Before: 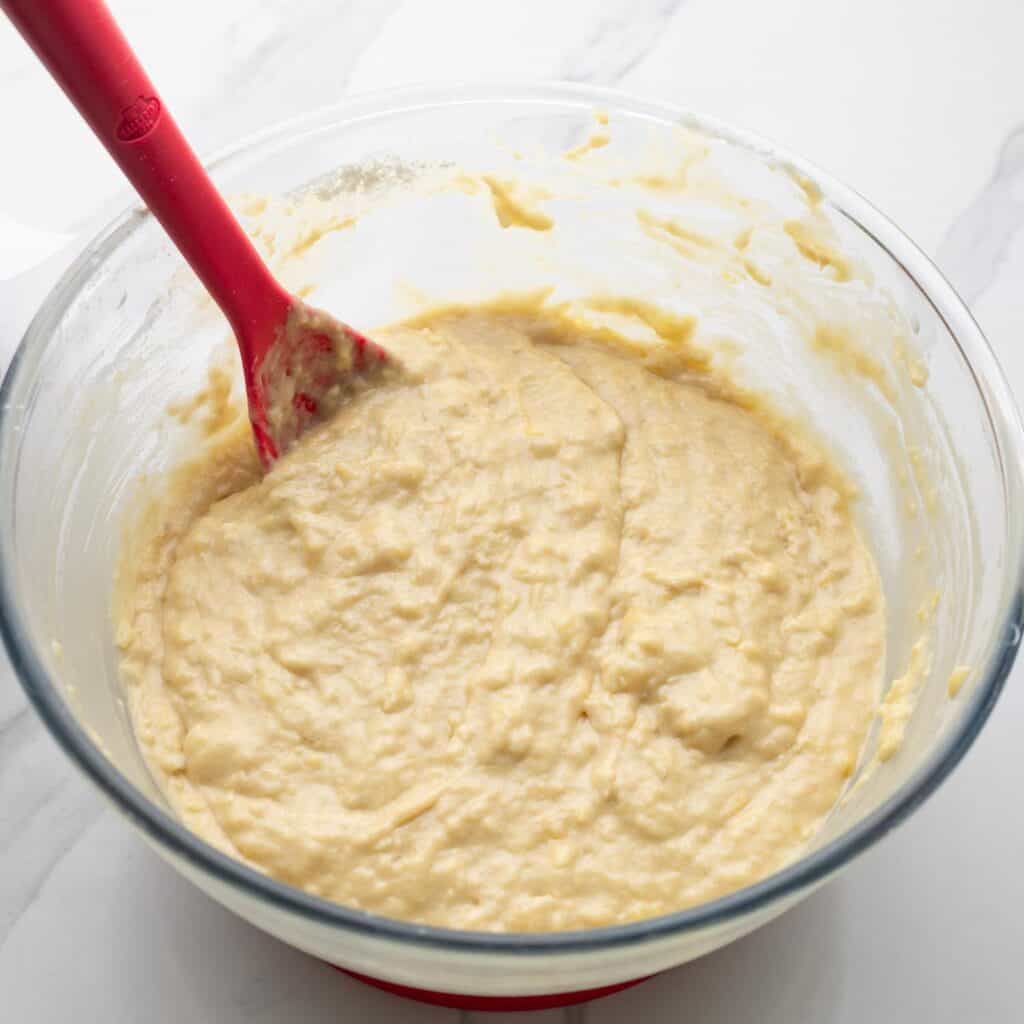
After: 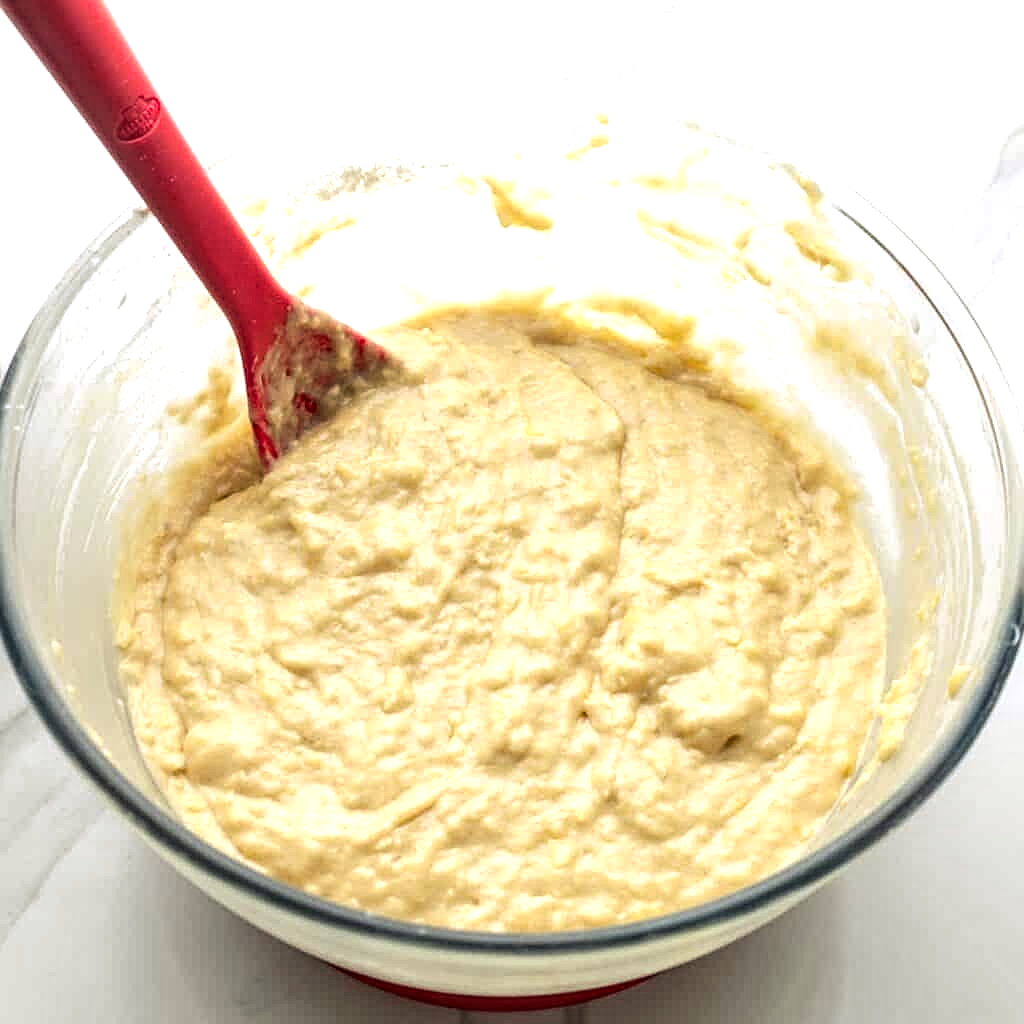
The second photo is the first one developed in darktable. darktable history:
local contrast: detail 130%
rgb curve: curves: ch2 [(0, 0) (0.567, 0.512) (1, 1)], mode RGB, independent channels
exposure: exposure 0.078 EV, compensate highlight preservation false
sharpen: on, module defaults
tone equalizer: -8 EV -0.417 EV, -7 EV -0.389 EV, -6 EV -0.333 EV, -5 EV -0.222 EV, -3 EV 0.222 EV, -2 EV 0.333 EV, -1 EV 0.389 EV, +0 EV 0.417 EV, edges refinement/feathering 500, mask exposure compensation -1.57 EV, preserve details no
